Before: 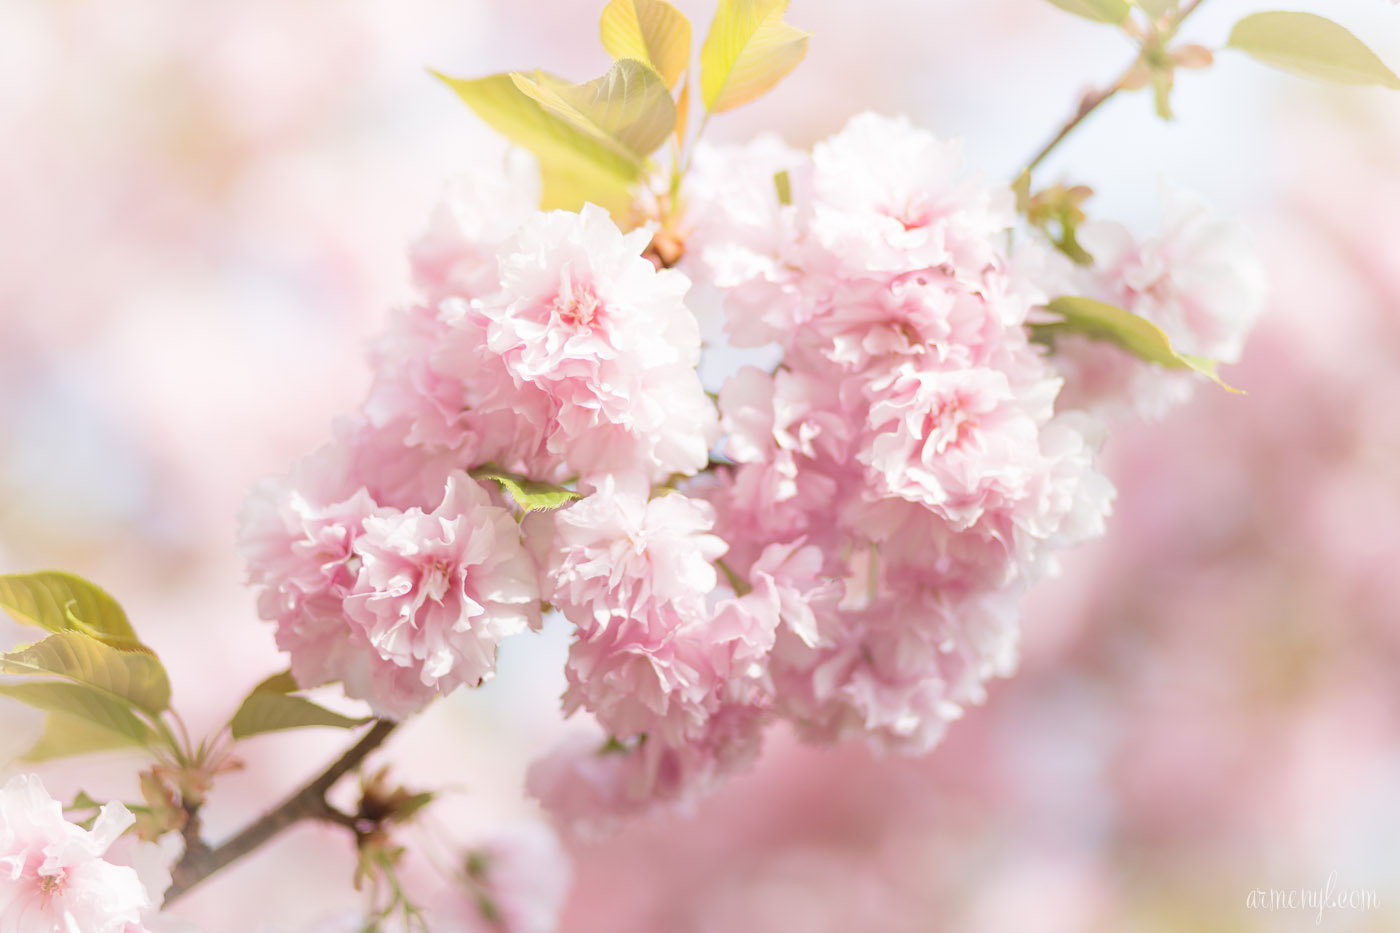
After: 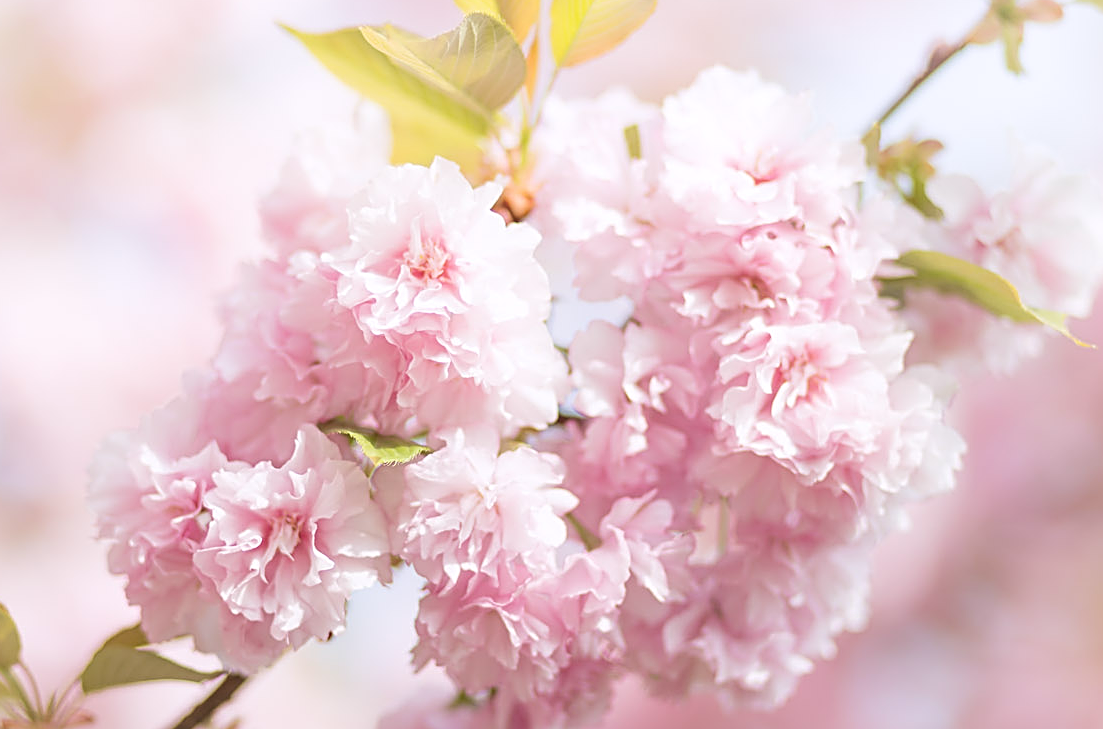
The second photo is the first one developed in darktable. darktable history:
crop and rotate: left 10.77%, top 5.1%, right 10.41%, bottom 16.76%
white balance: red 1.004, blue 1.024
sharpen: radius 2.543, amount 0.636
tone equalizer: on, module defaults
